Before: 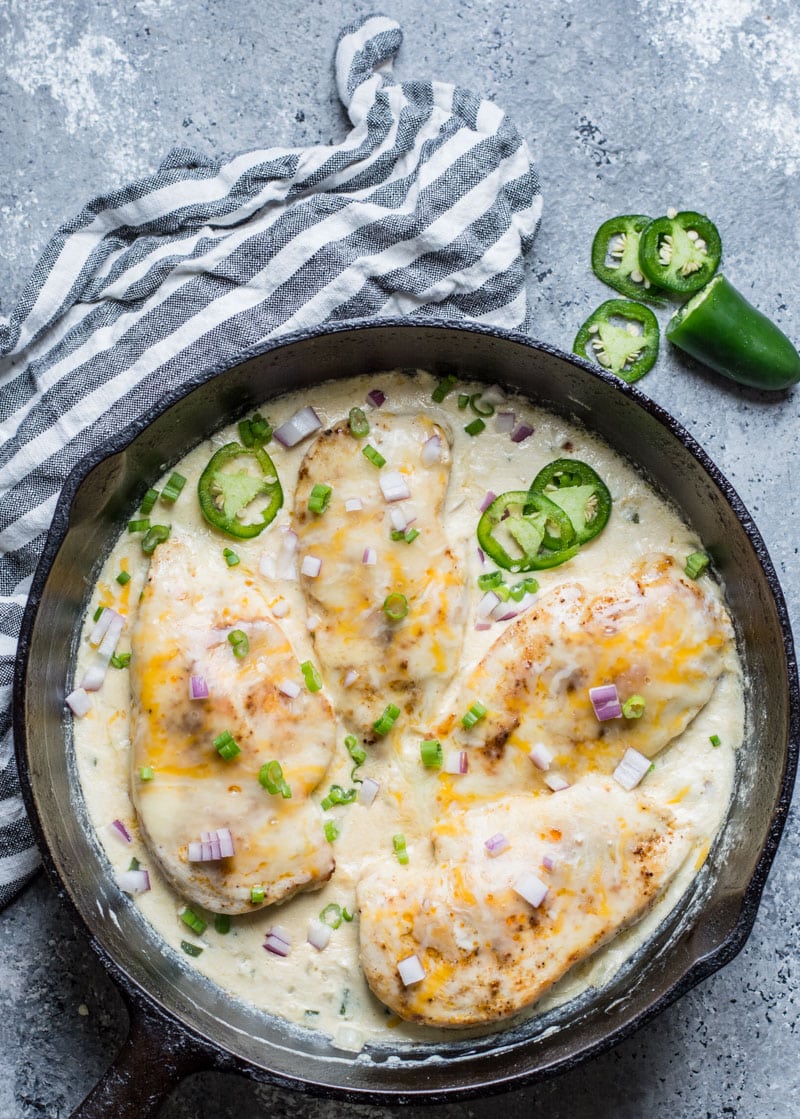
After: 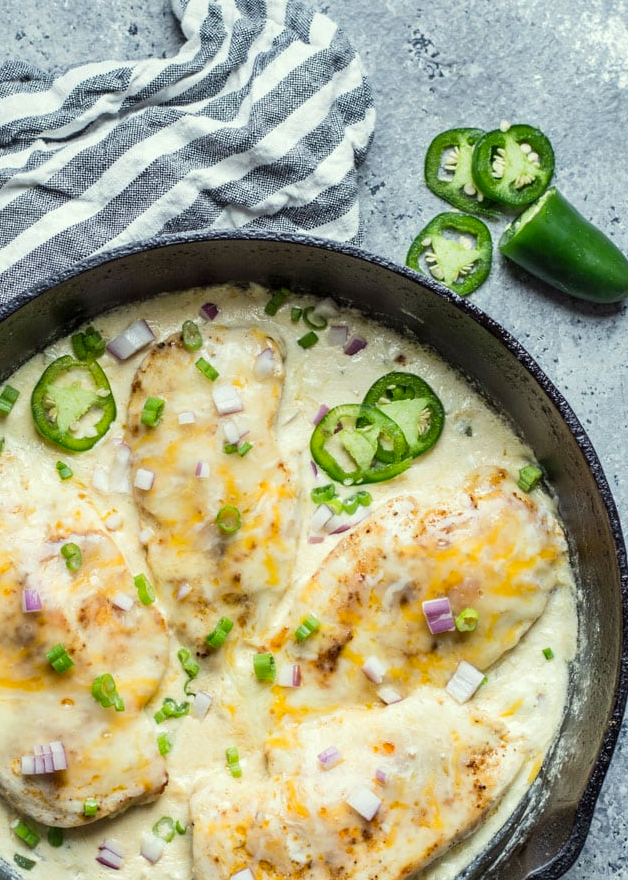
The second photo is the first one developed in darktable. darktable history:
color correction: highlights a* -4.42, highlights b* 7.26
exposure: exposure 0.084 EV, compensate exposure bias true, compensate highlight preservation false
crop and rotate: left 20.95%, top 7.788%, right 0.436%, bottom 13.495%
